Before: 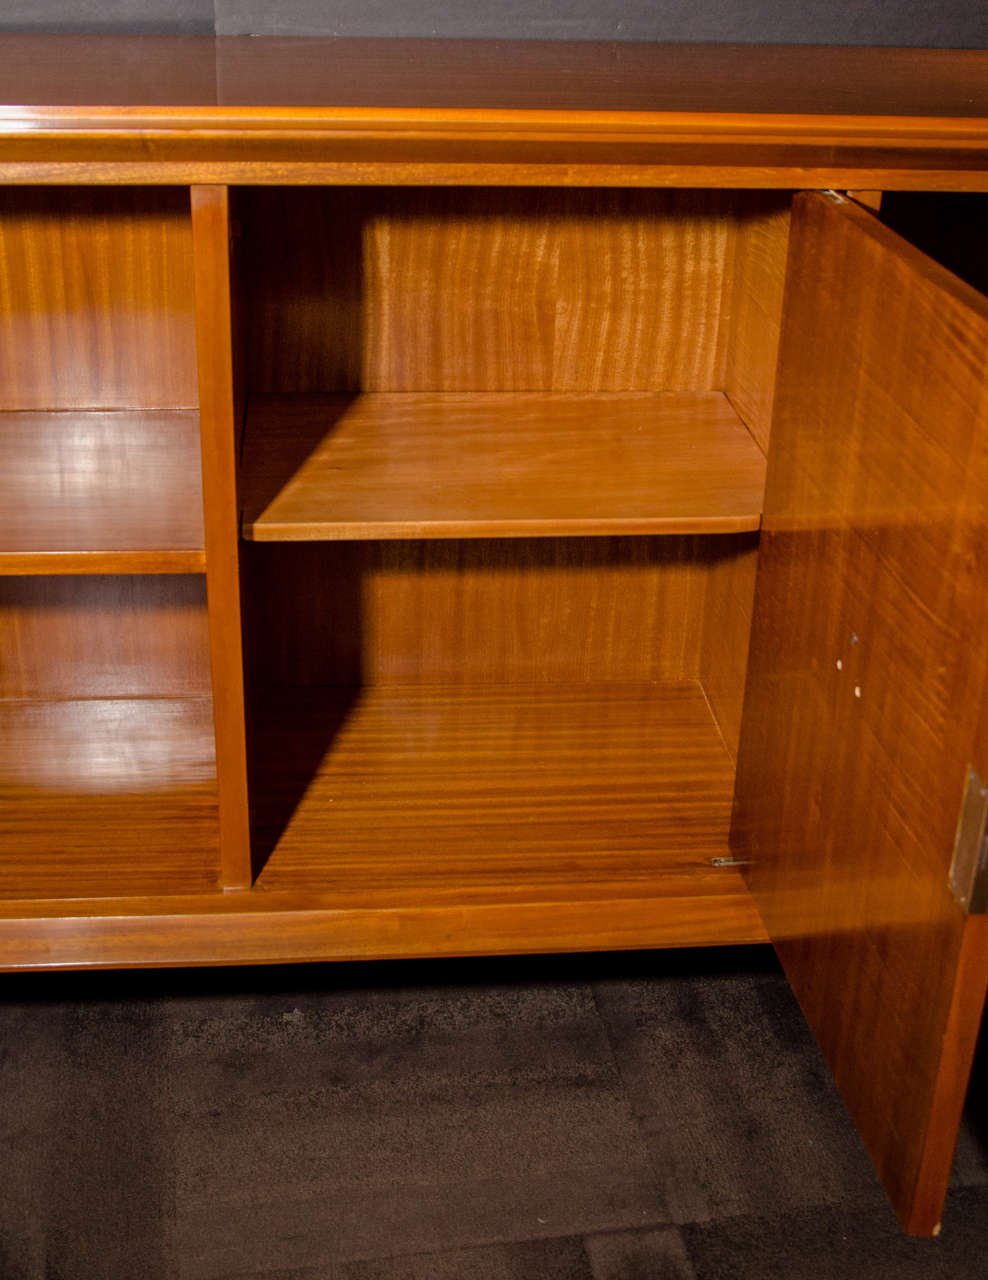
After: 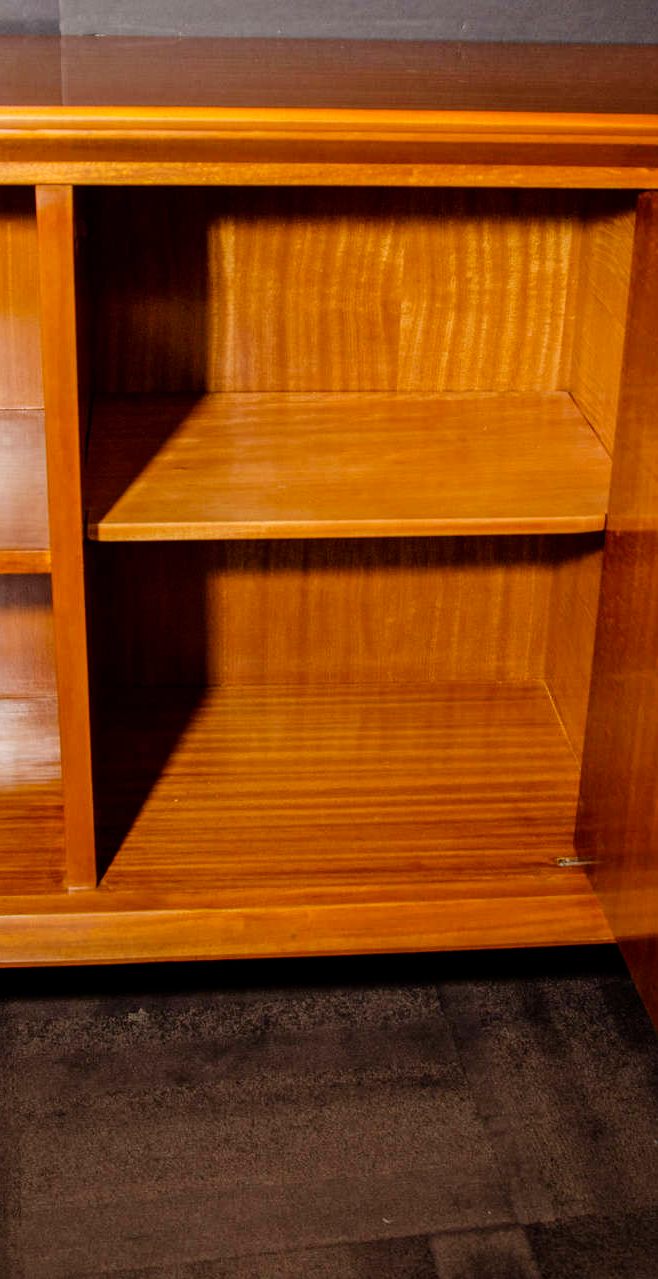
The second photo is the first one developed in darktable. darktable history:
tone curve: curves: ch0 [(0, 0) (0.004, 0.001) (0.133, 0.112) (0.325, 0.362) (0.832, 0.893) (1, 1)], preserve colors none
crop and rotate: left 15.785%, right 17.564%
